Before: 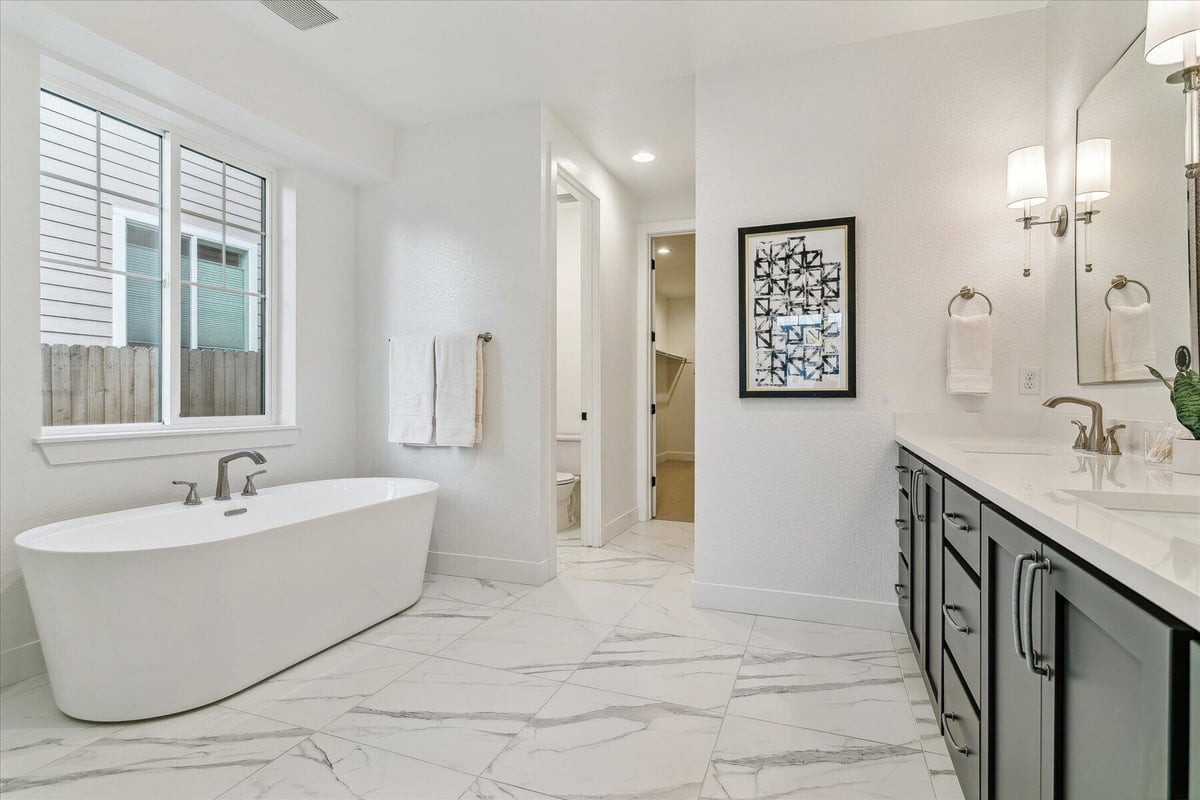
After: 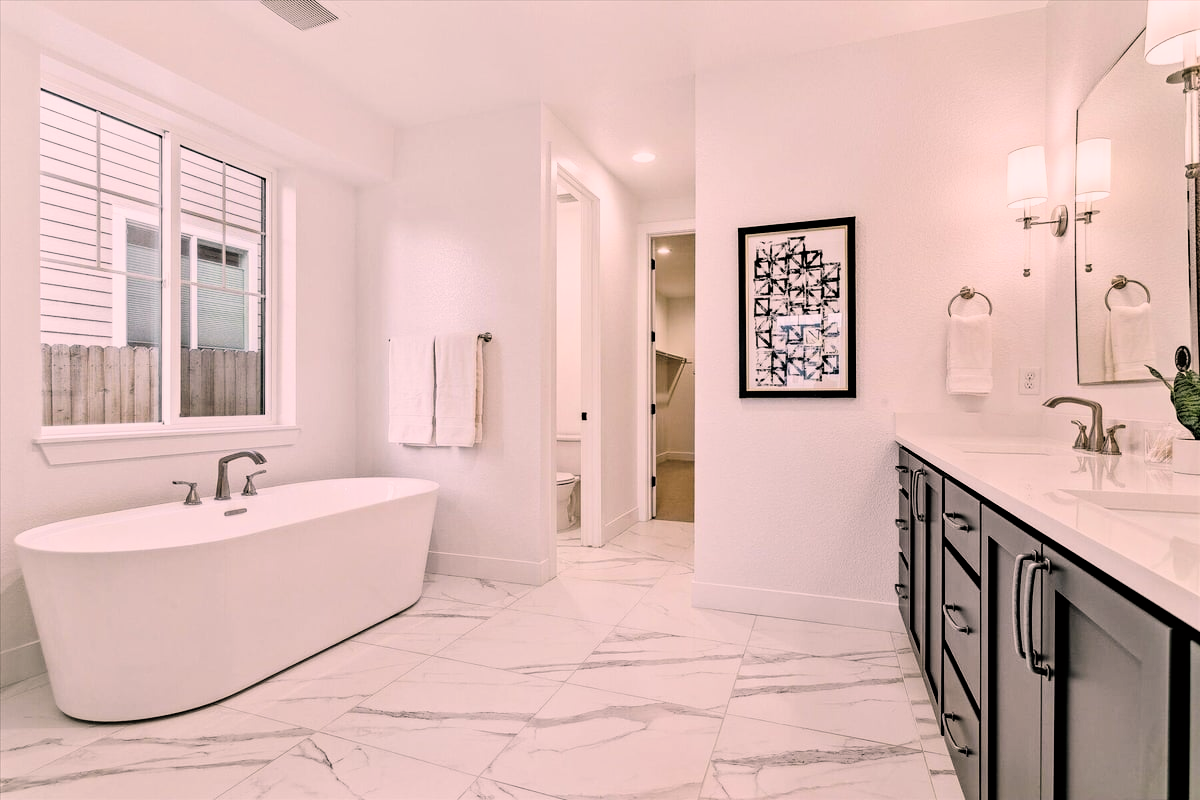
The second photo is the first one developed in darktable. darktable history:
filmic rgb: black relative exposure -4 EV, white relative exposure 3 EV, hardness 3.02, contrast 1.5
color correction: highlights a* 14.52, highlights b* 4.84
white balance: emerald 1
